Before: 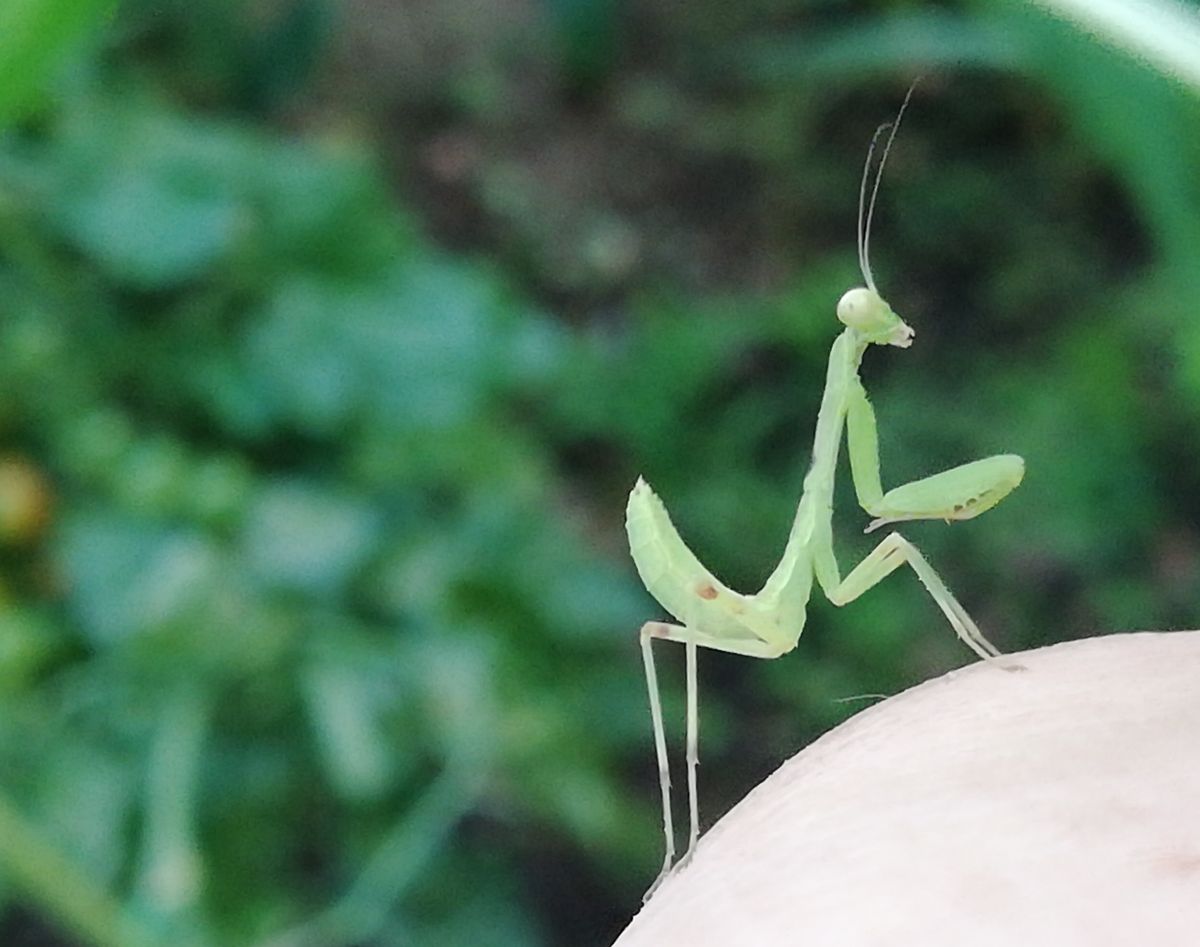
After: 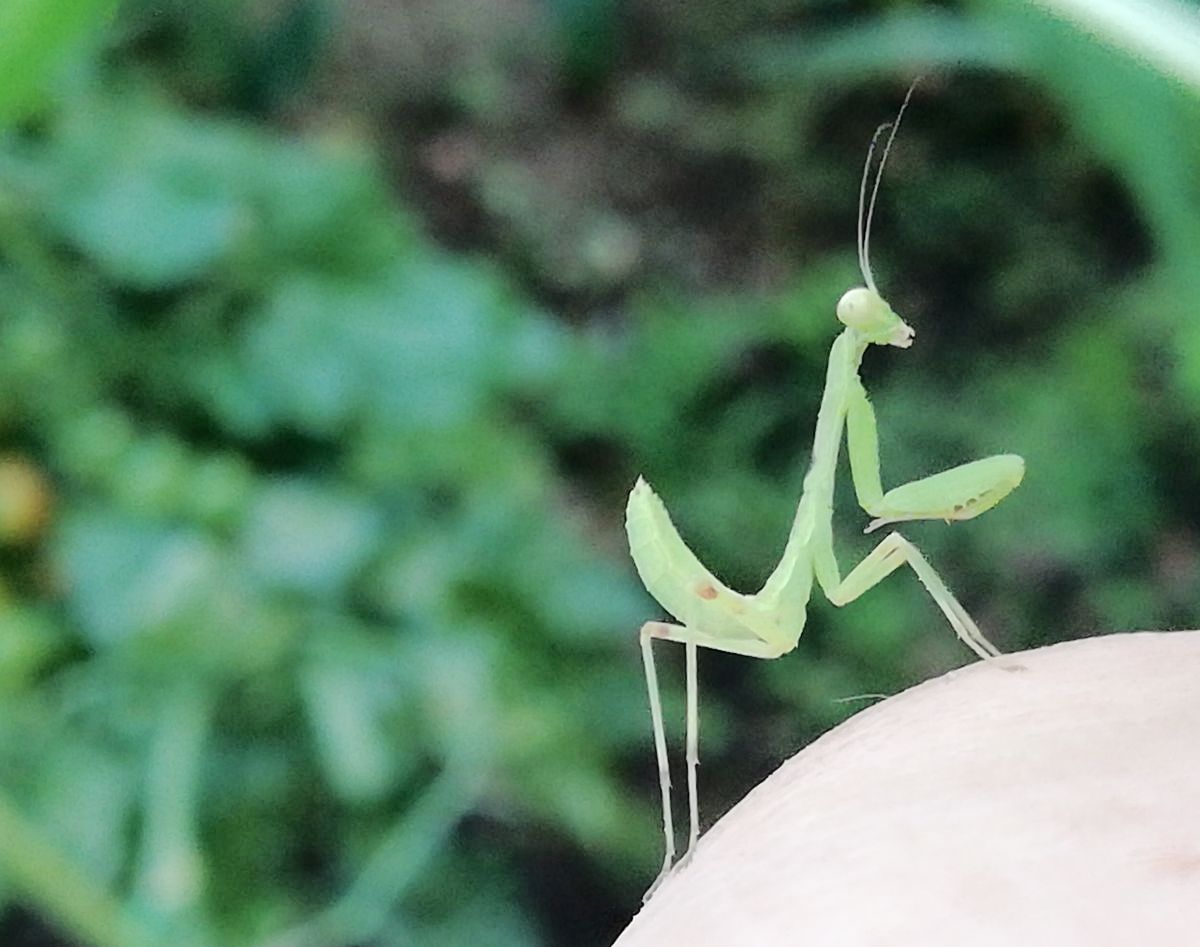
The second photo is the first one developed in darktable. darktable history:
tone curve: curves: ch0 [(0, 0) (0.003, 0.011) (0.011, 0.012) (0.025, 0.013) (0.044, 0.023) (0.069, 0.04) (0.1, 0.06) (0.136, 0.094) (0.177, 0.145) (0.224, 0.213) (0.277, 0.301) (0.335, 0.389) (0.399, 0.473) (0.468, 0.554) (0.543, 0.627) (0.623, 0.694) (0.709, 0.763) (0.801, 0.83) (0.898, 0.906) (1, 1)], color space Lab, independent channels, preserve colors none
